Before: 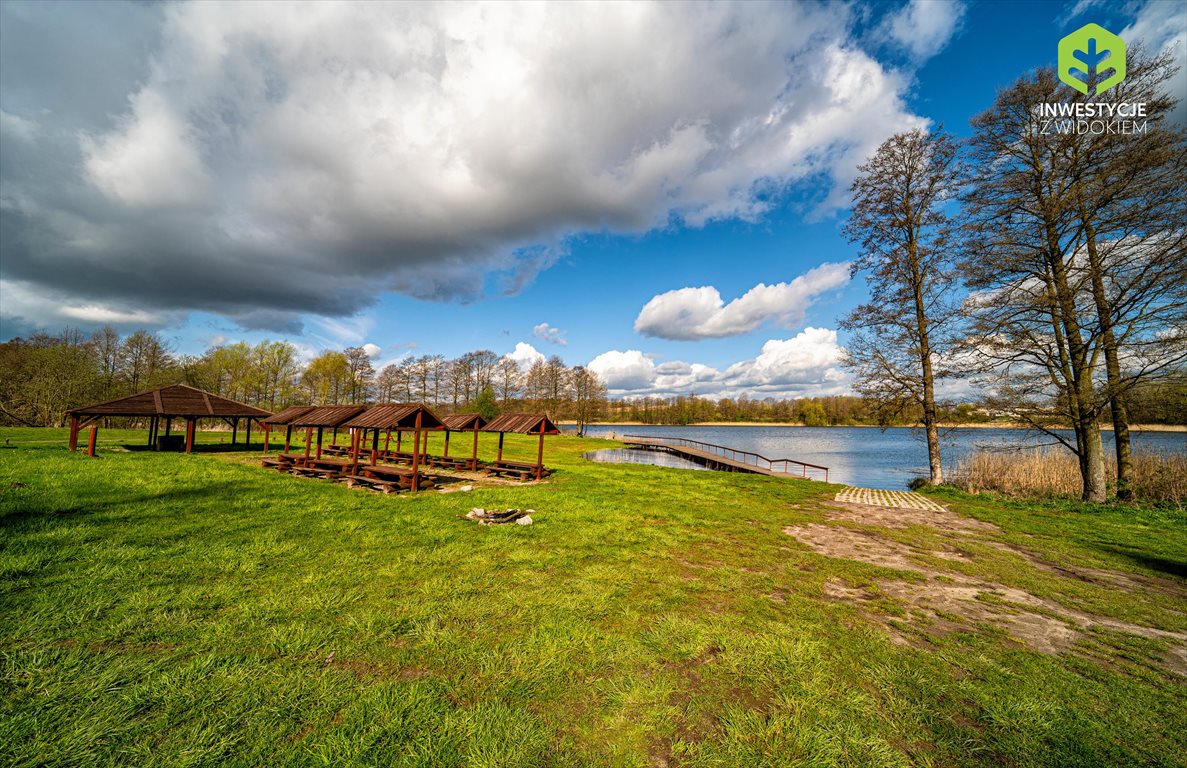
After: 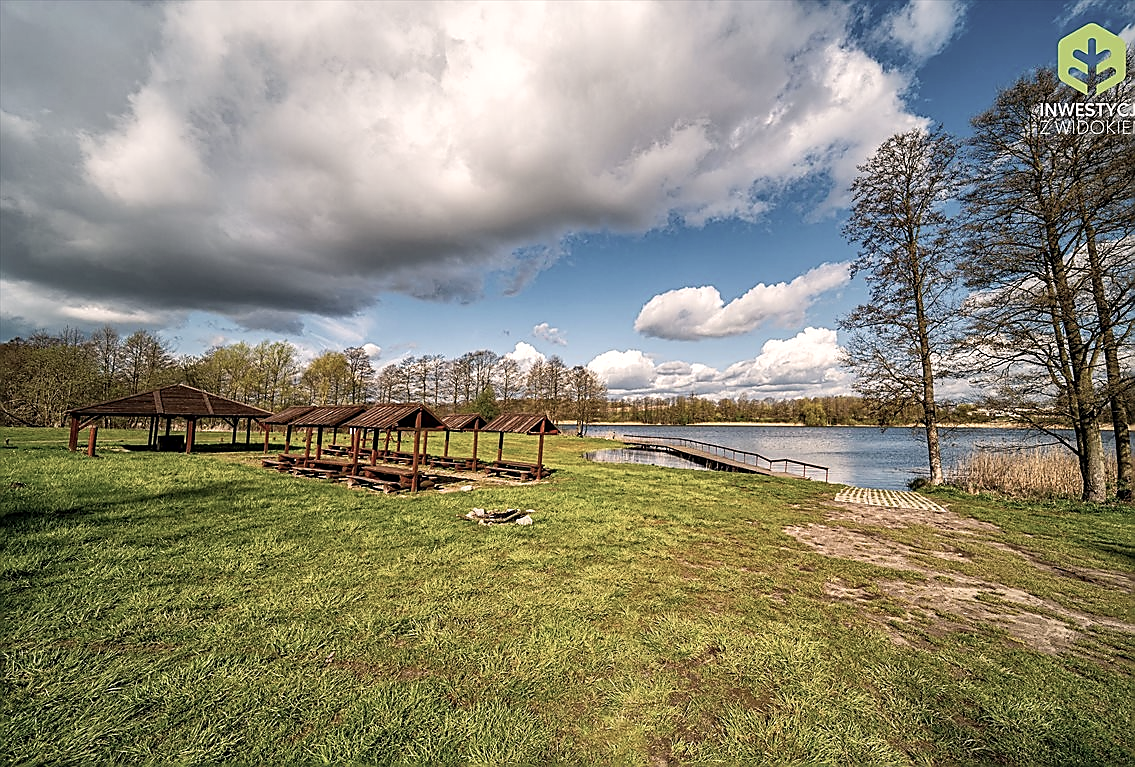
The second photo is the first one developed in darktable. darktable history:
base curve: curves: ch0 [(0, 0) (0.472, 0.508) (1, 1)], preserve colors none
crop: right 4.355%, bottom 0.042%
color correction: highlights a* 5.6, highlights b* 5.23, saturation 0.64
sharpen: radius 1.37, amount 1.24, threshold 0.815
tone equalizer: edges refinement/feathering 500, mask exposure compensation -1.57 EV, preserve details no
local contrast: mode bilateral grid, contrast 20, coarseness 50, detail 119%, midtone range 0.2
